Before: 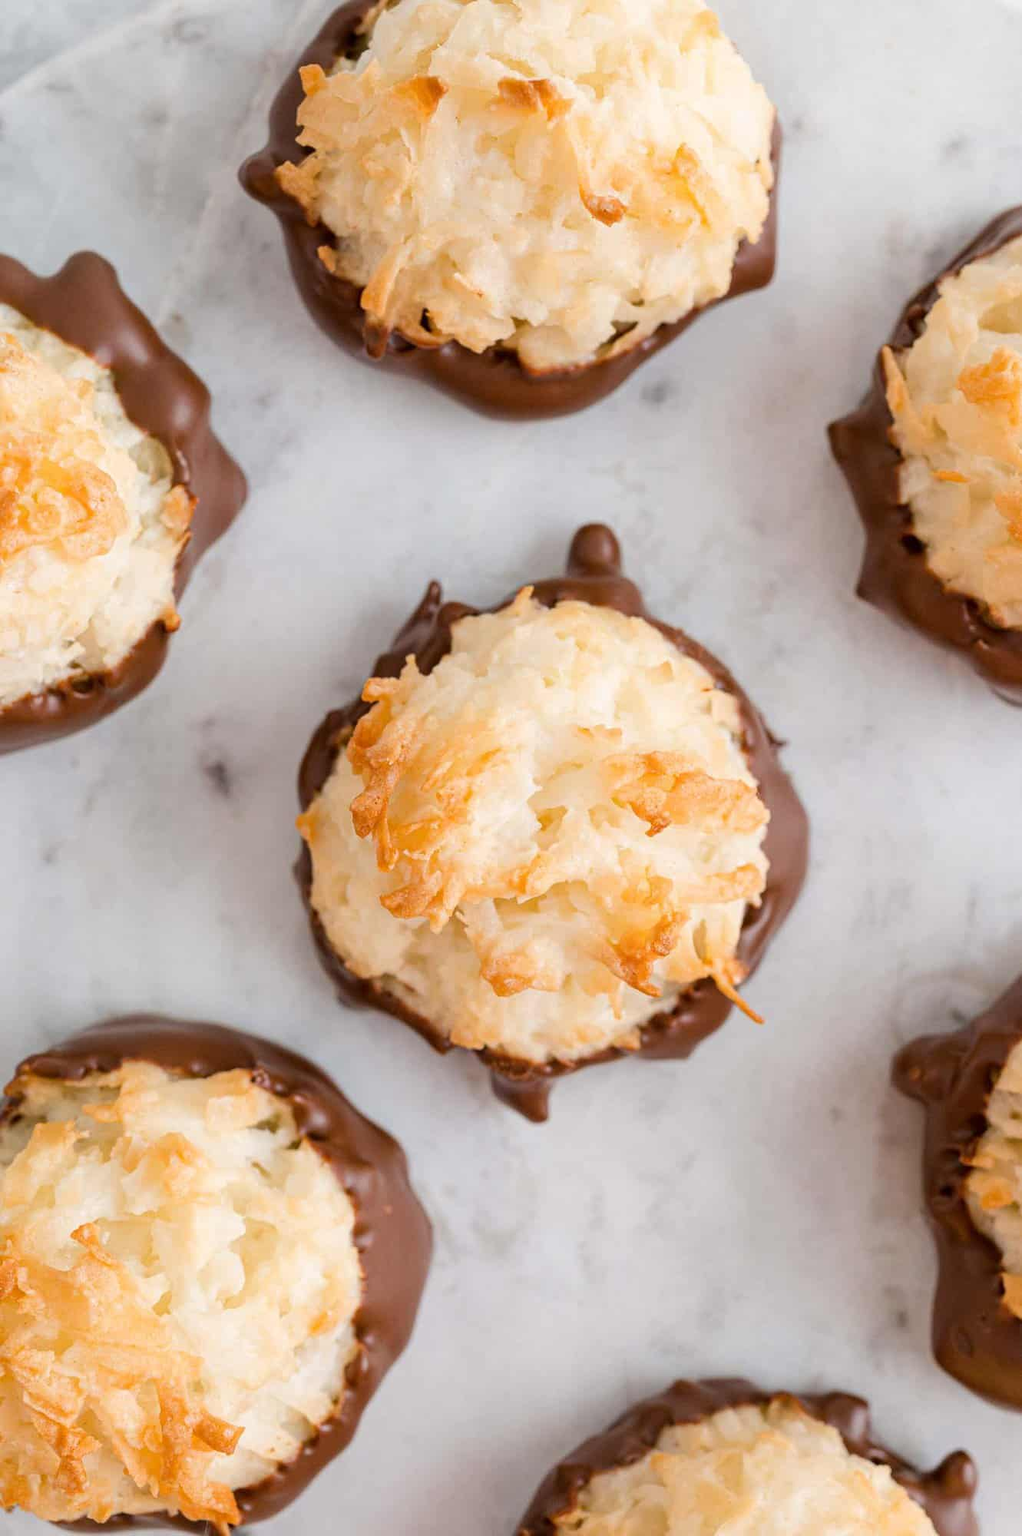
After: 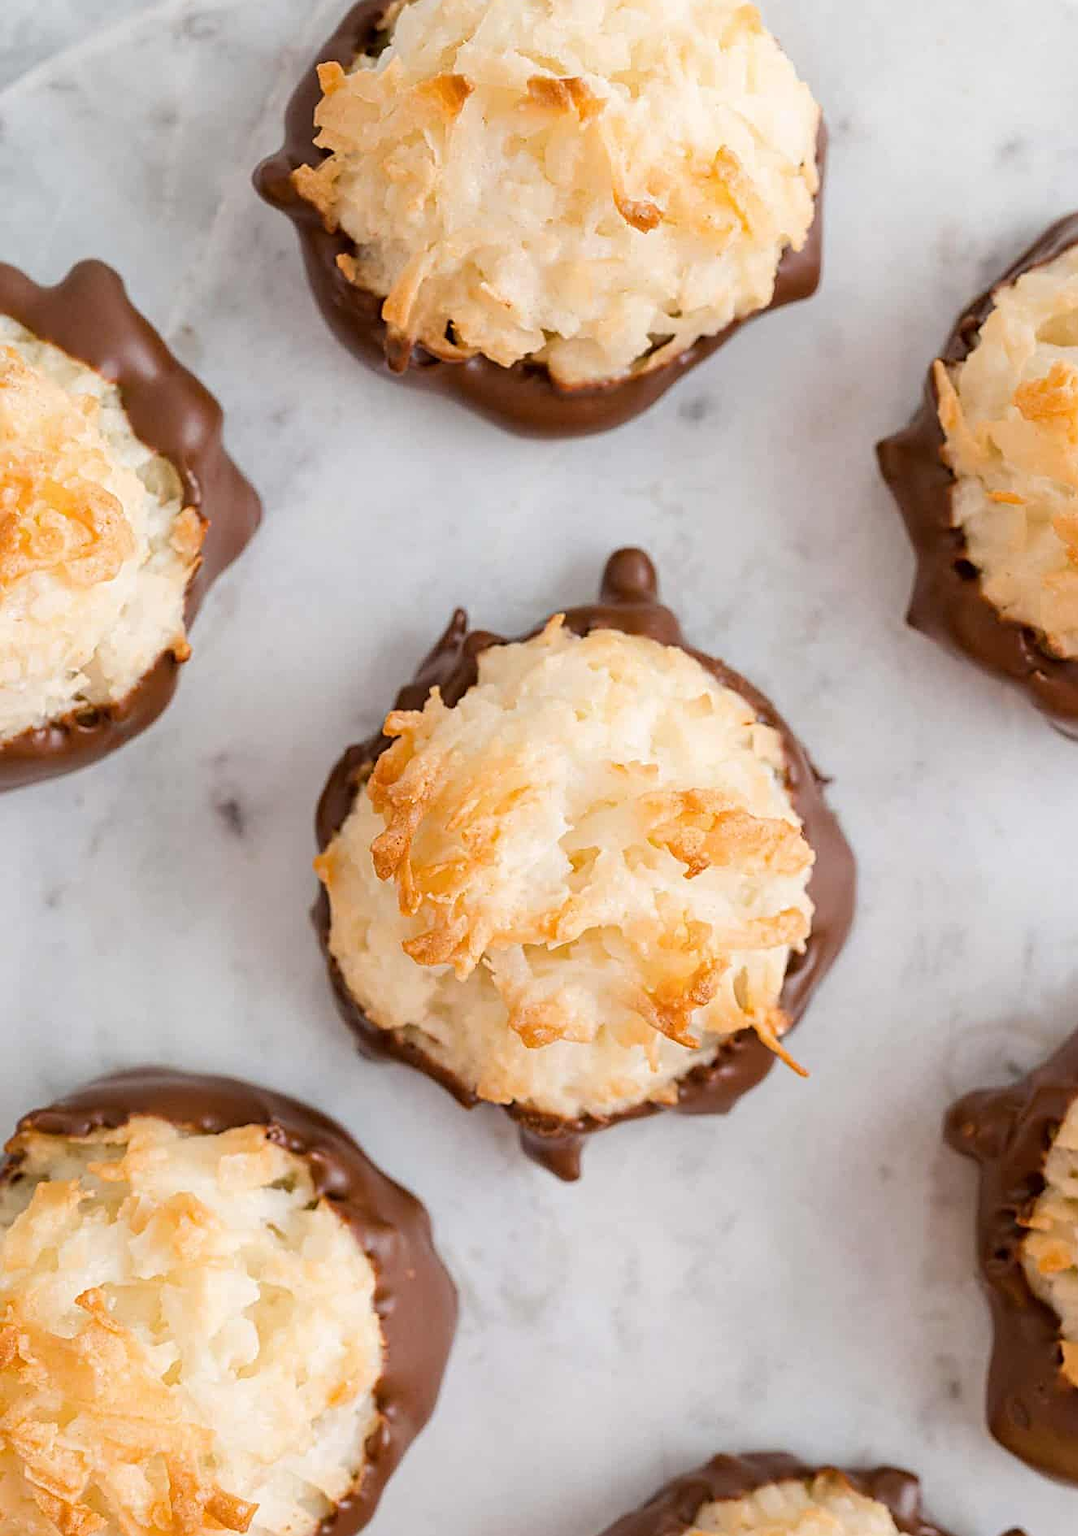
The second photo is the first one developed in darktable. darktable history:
crop: top 0.448%, right 0.264%, bottom 5.045%
sharpen: on, module defaults
